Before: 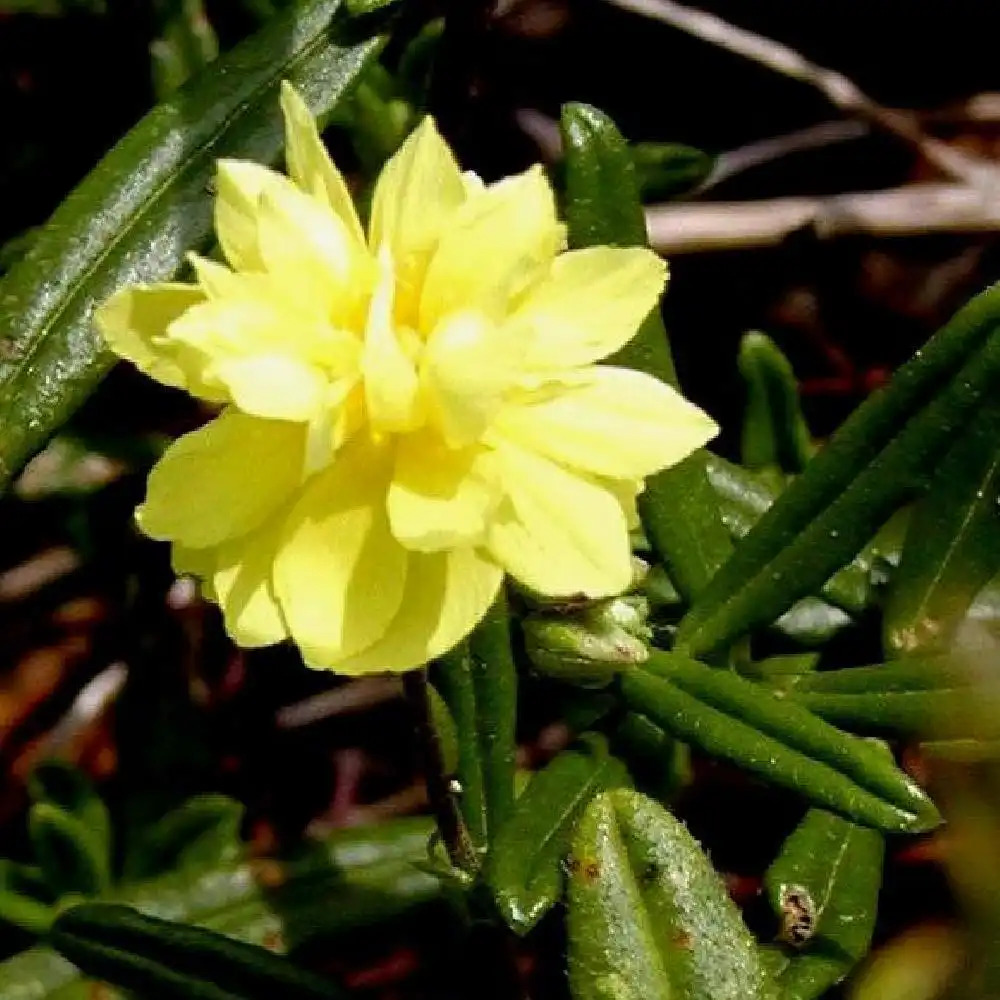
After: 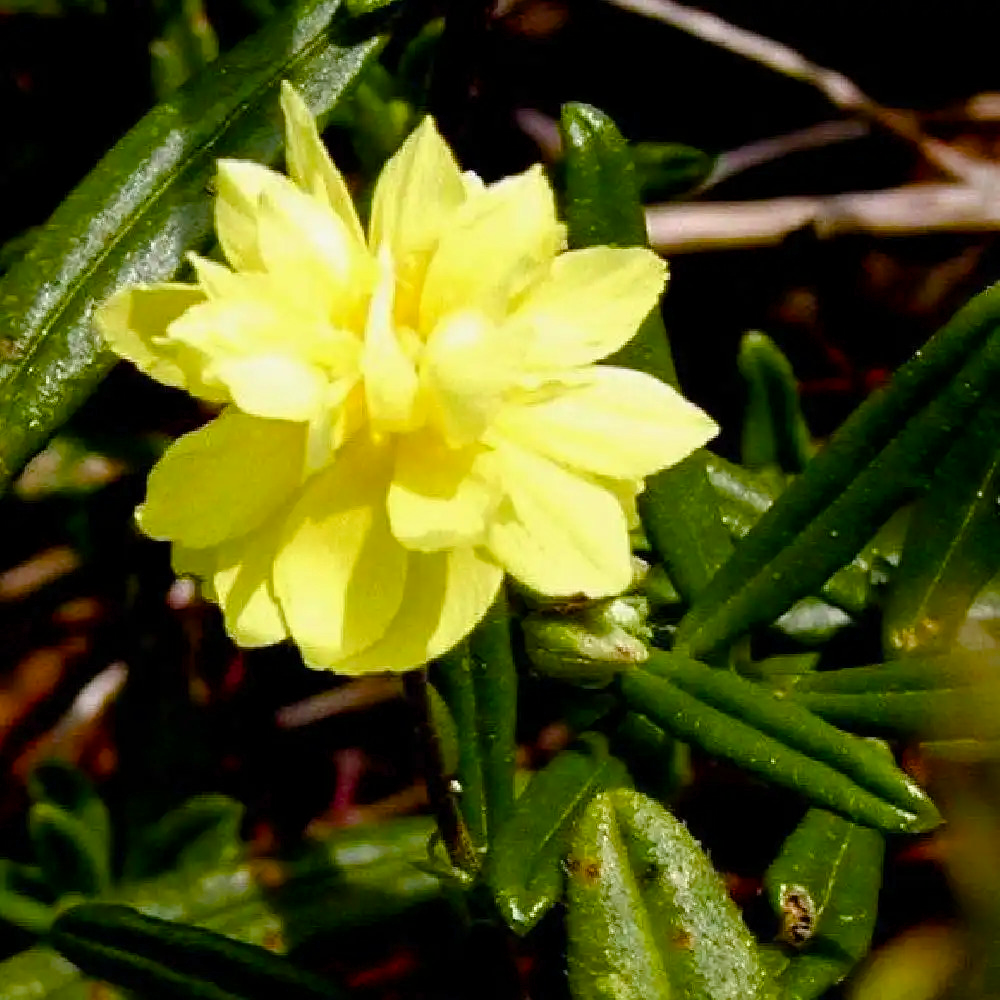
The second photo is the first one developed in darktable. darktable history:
levels: mode automatic, levels [0, 0.435, 0.917]
color balance rgb: perceptual saturation grading › global saturation 43.841%, perceptual saturation grading › highlights -50.566%, perceptual saturation grading › shadows 30.535%, global vibrance 20%
